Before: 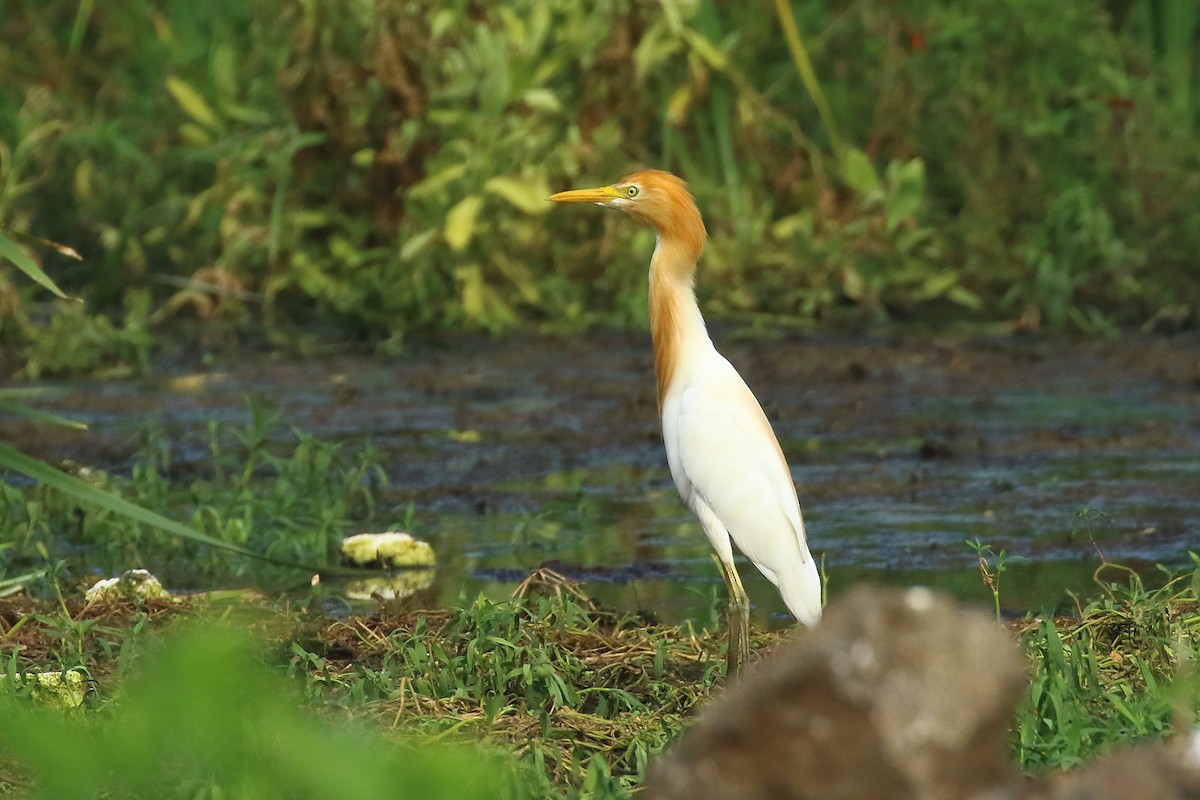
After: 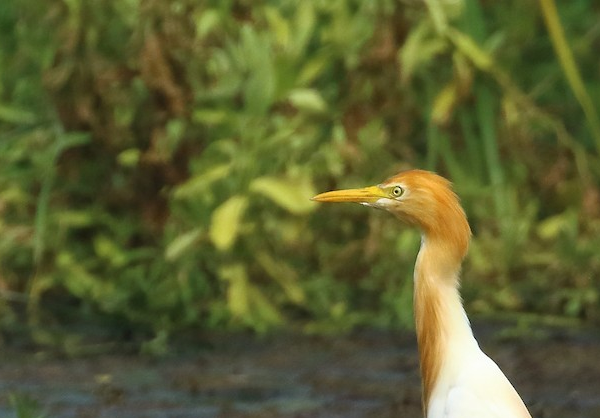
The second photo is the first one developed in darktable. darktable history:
base curve: curves: ch0 [(0, 0) (0.297, 0.298) (1, 1)], preserve colors none
crop: left 19.639%, right 30.324%, bottom 46.76%
